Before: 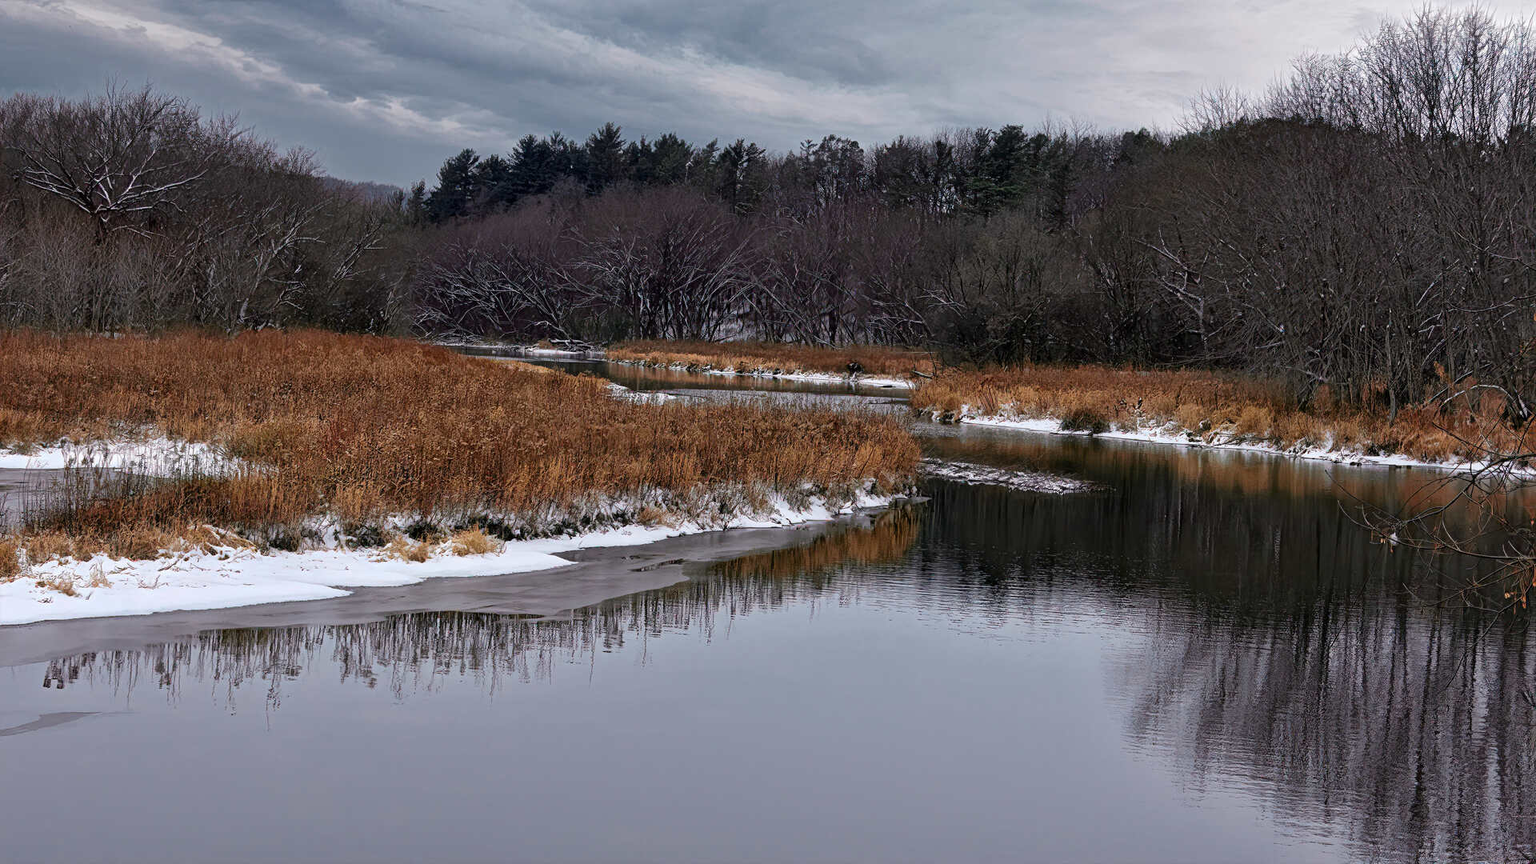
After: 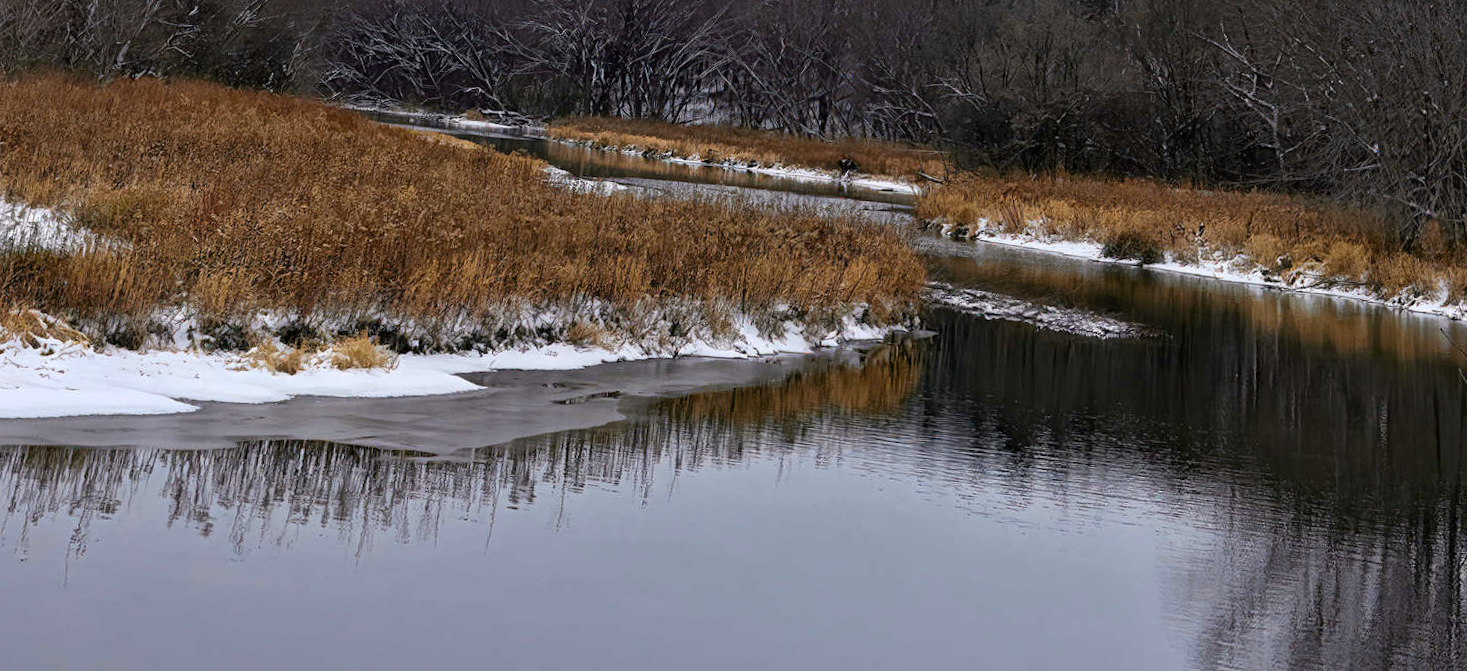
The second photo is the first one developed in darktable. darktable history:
crop and rotate: angle -3.37°, left 9.79%, top 20.73%, right 12.42%, bottom 11.82%
color contrast: green-magenta contrast 0.8, blue-yellow contrast 1.1, unbound 0
rotate and perspective: rotation 0.128°, lens shift (vertical) -0.181, lens shift (horizontal) -0.044, shear 0.001, automatic cropping off
